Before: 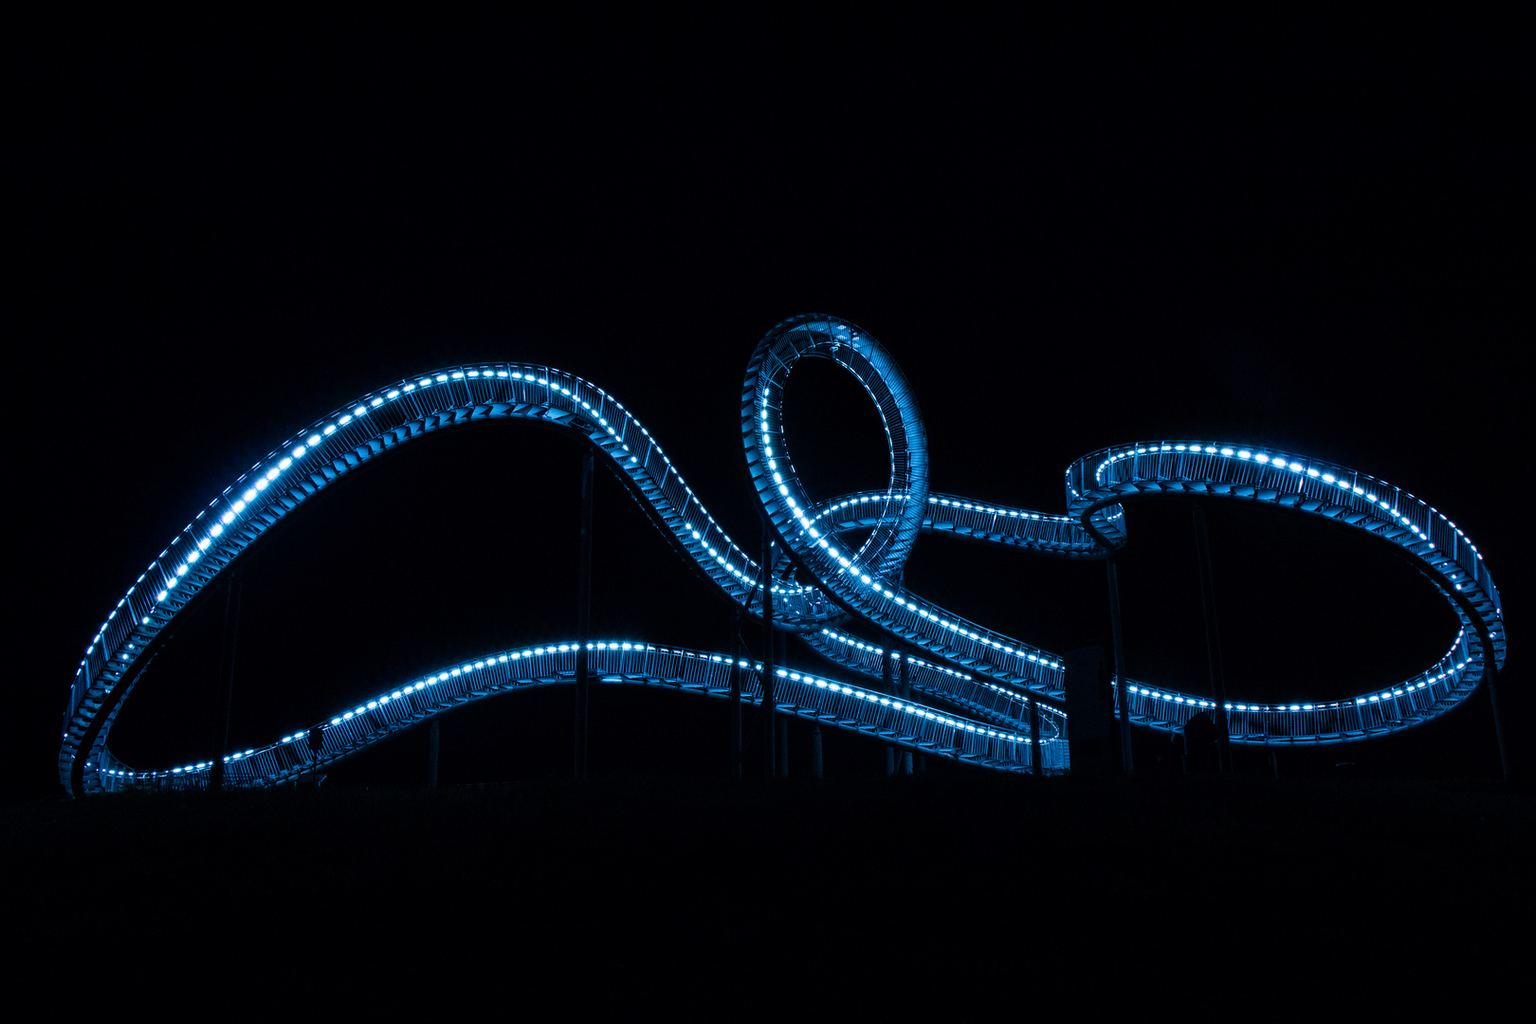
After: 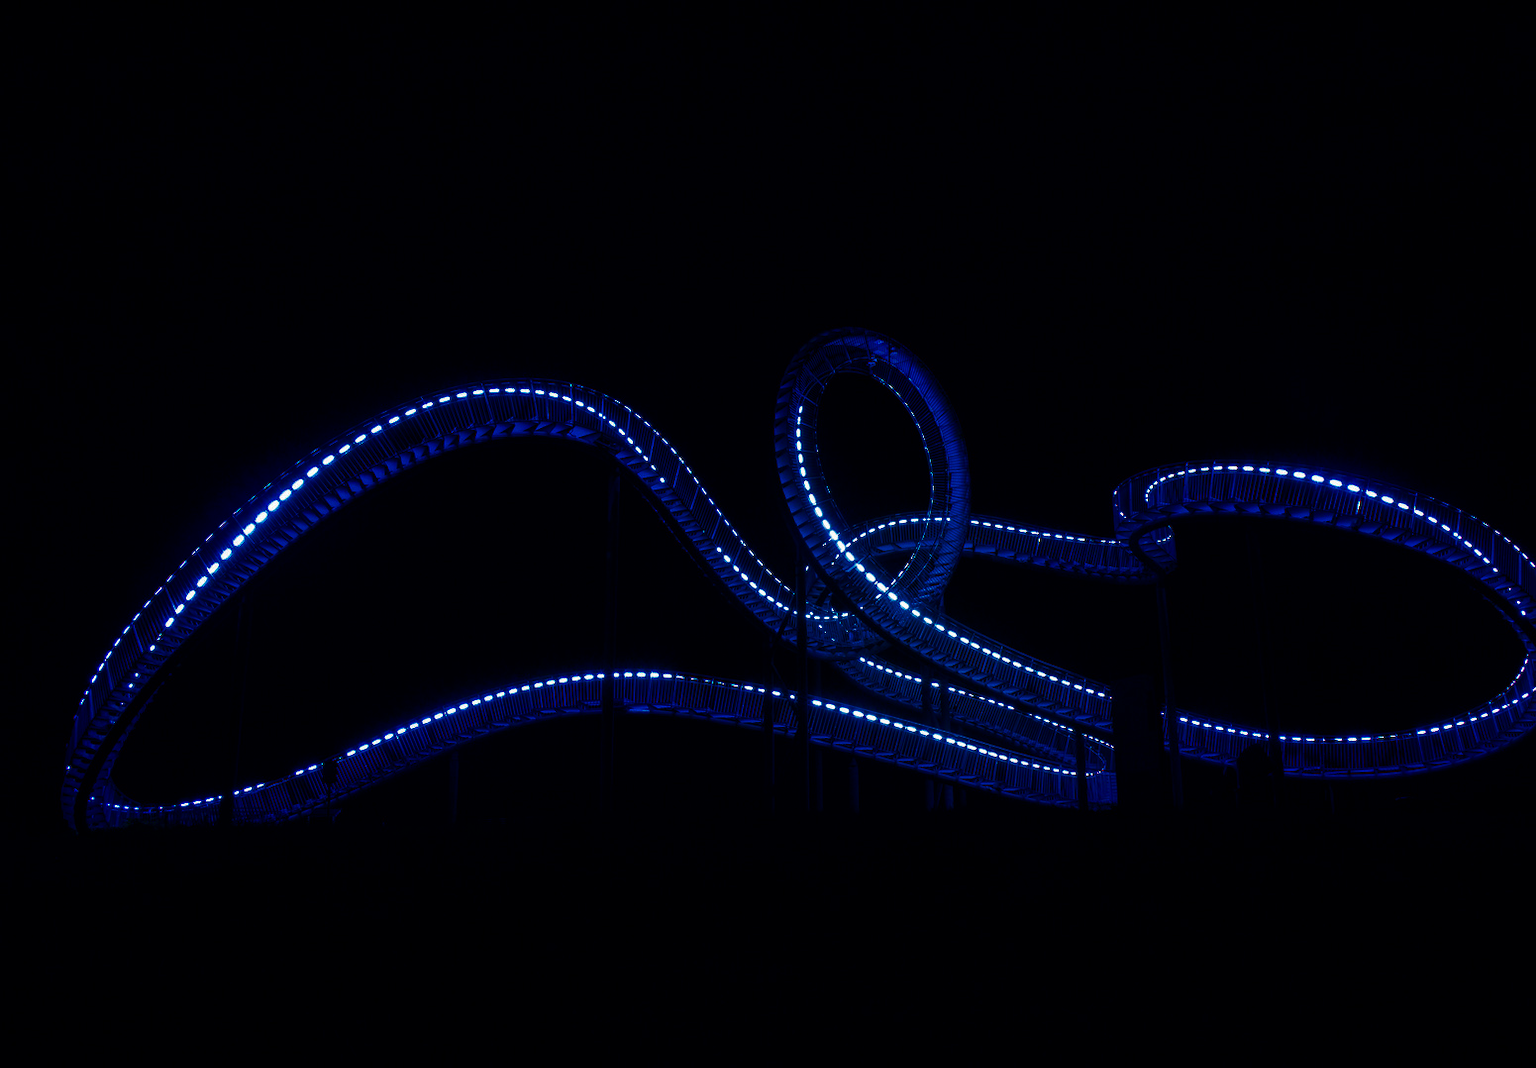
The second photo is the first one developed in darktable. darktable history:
shadows and highlights: shadows -88.42, highlights -36.49, soften with gaussian
crop: right 4.217%, bottom 0.016%
